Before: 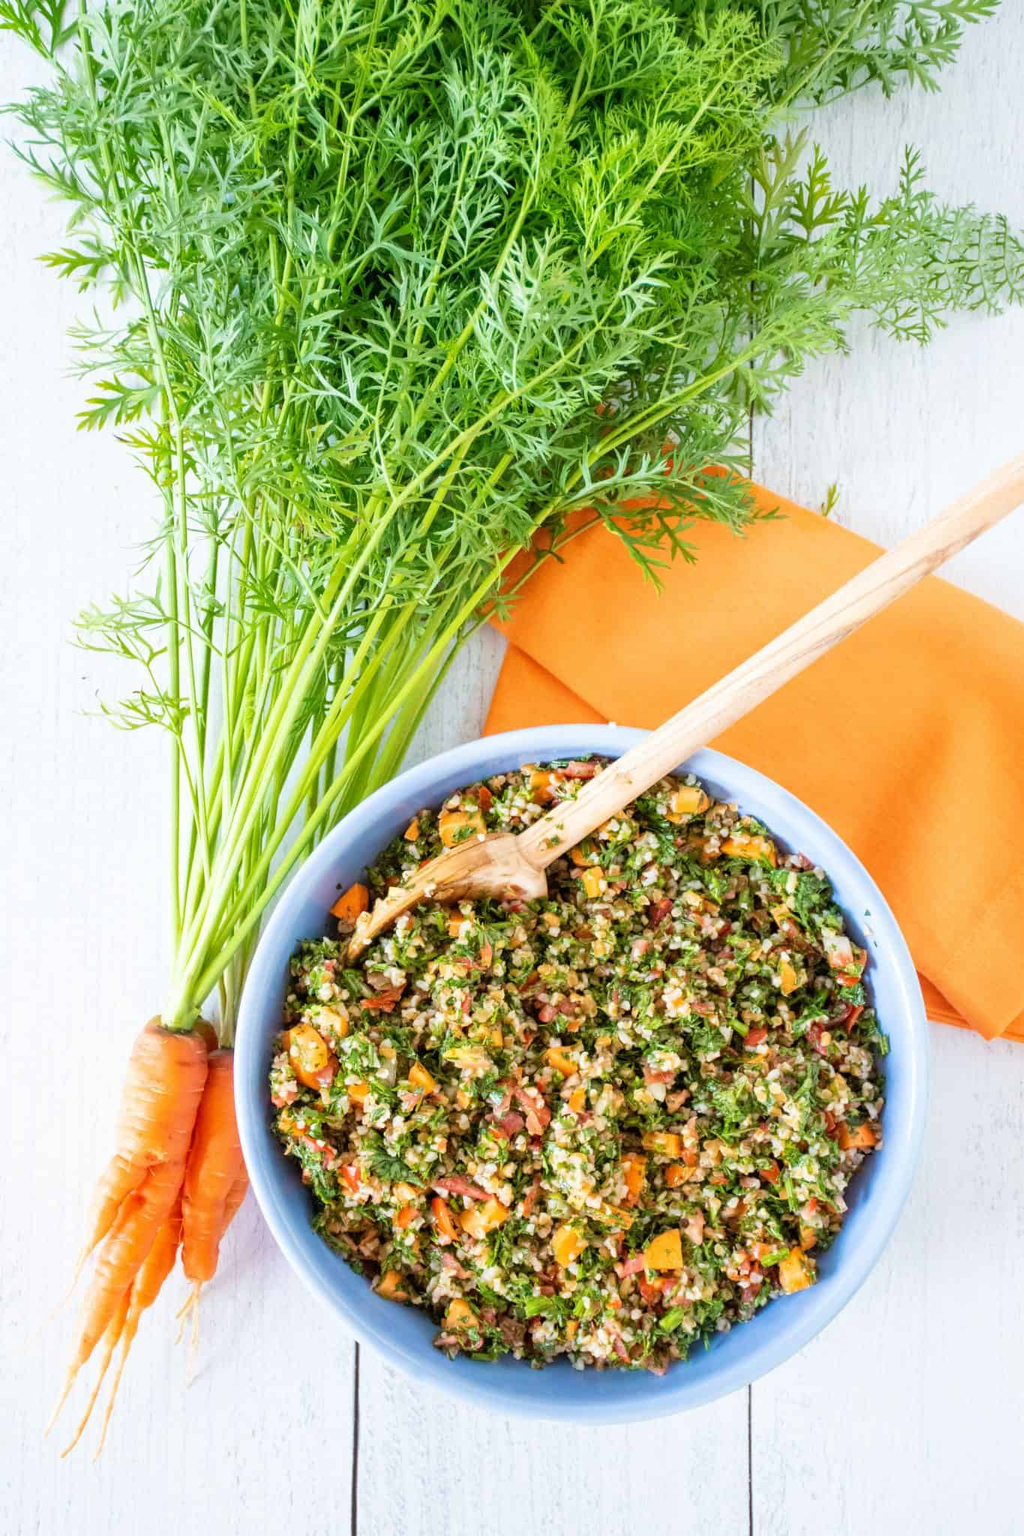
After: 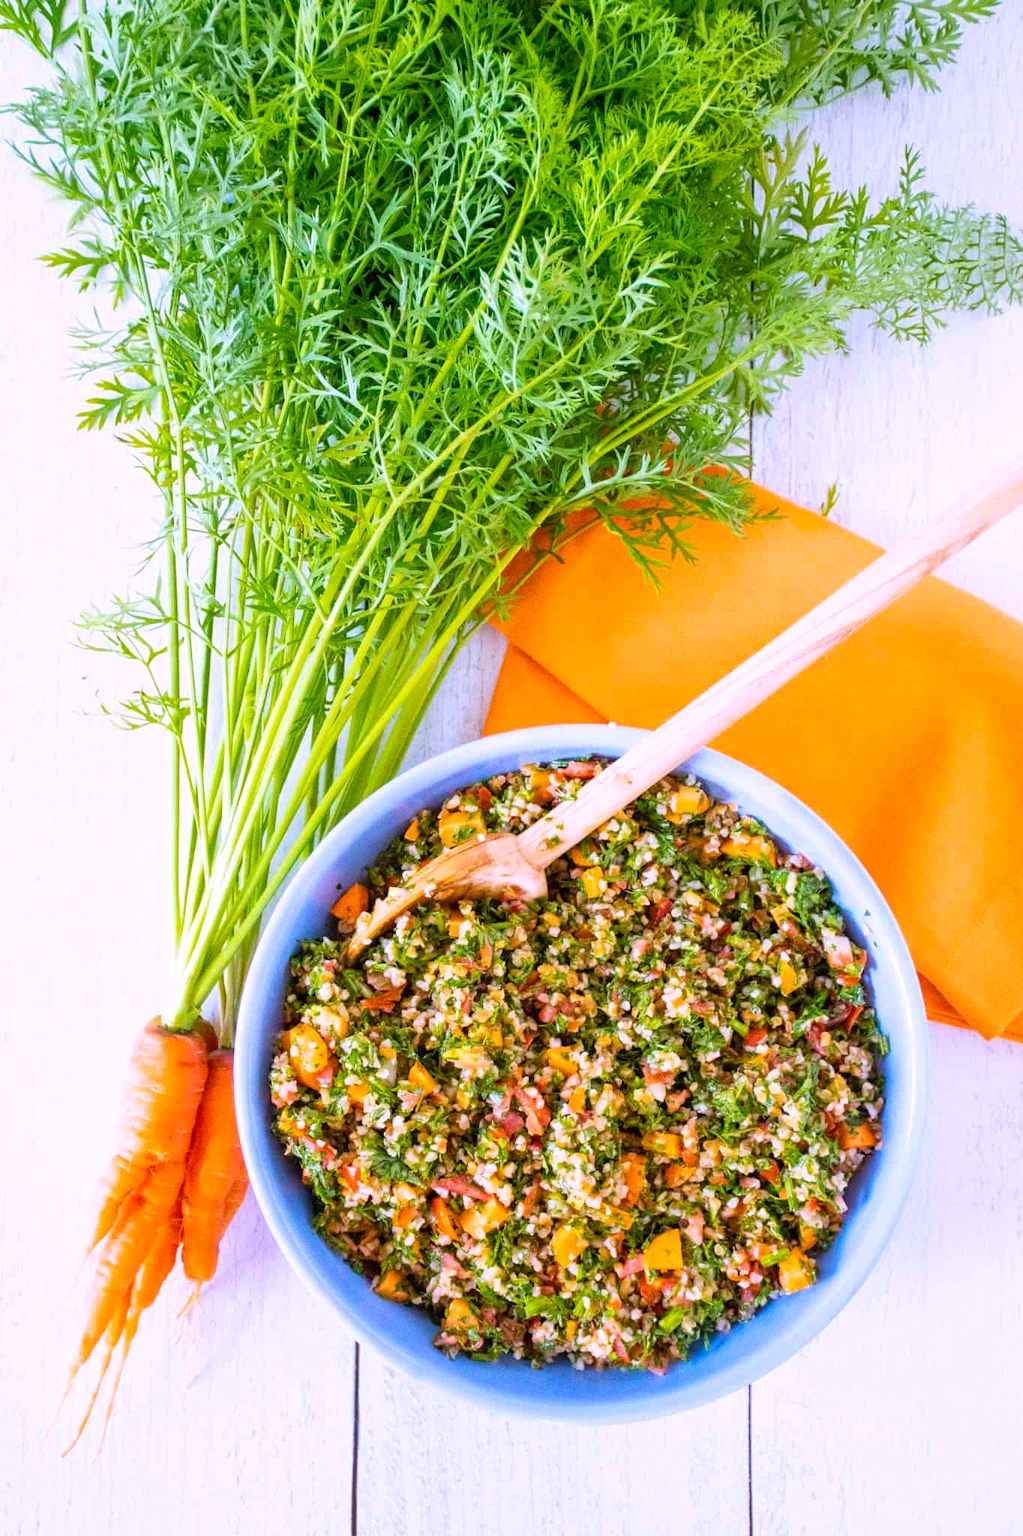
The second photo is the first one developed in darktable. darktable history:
color balance rgb: perceptual saturation grading › global saturation 20%, global vibrance 20%
grain: coarseness 0.47 ISO
white balance: red 1.042, blue 1.17
